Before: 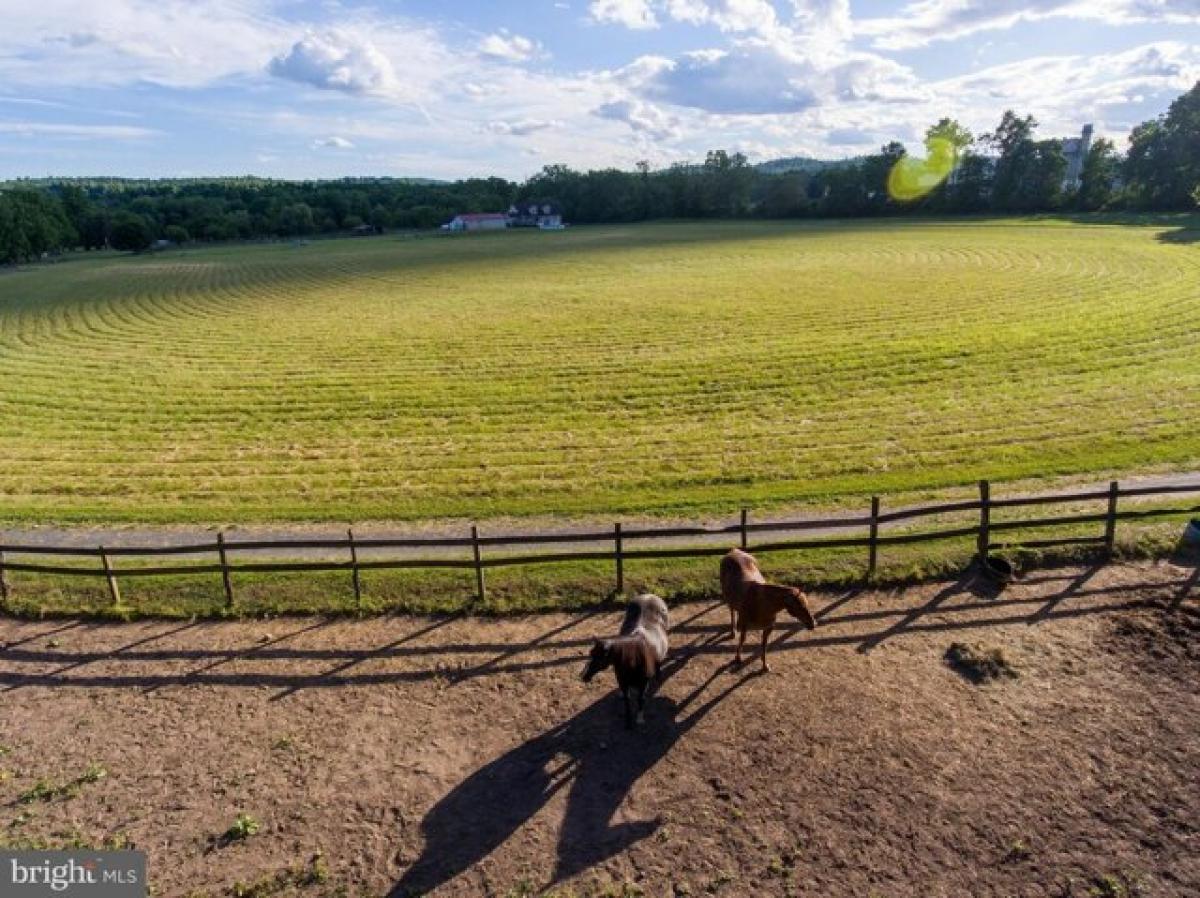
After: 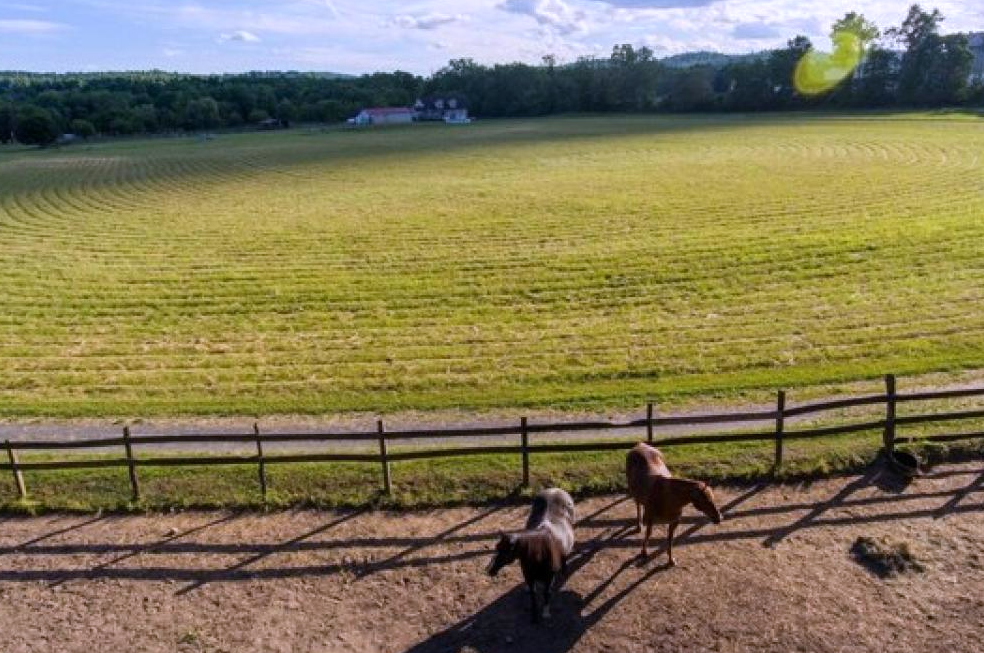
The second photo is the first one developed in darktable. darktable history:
crop: left 7.856%, top 11.836%, right 10.12%, bottom 15.387%
white balance: red 1.004, blue 1.096
